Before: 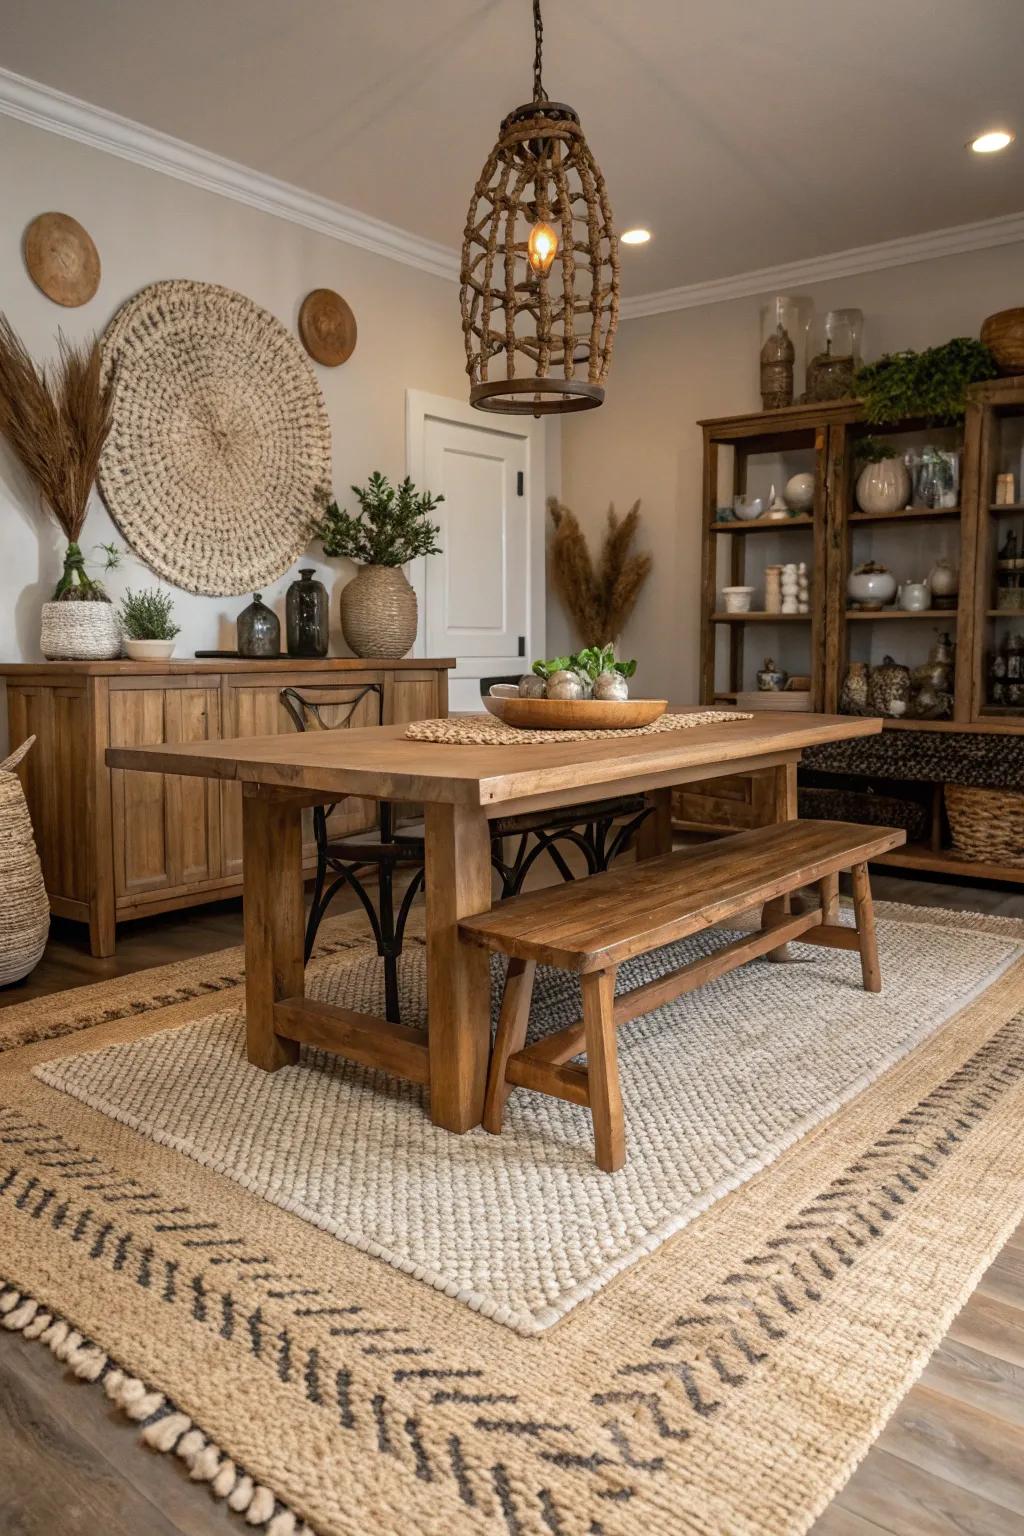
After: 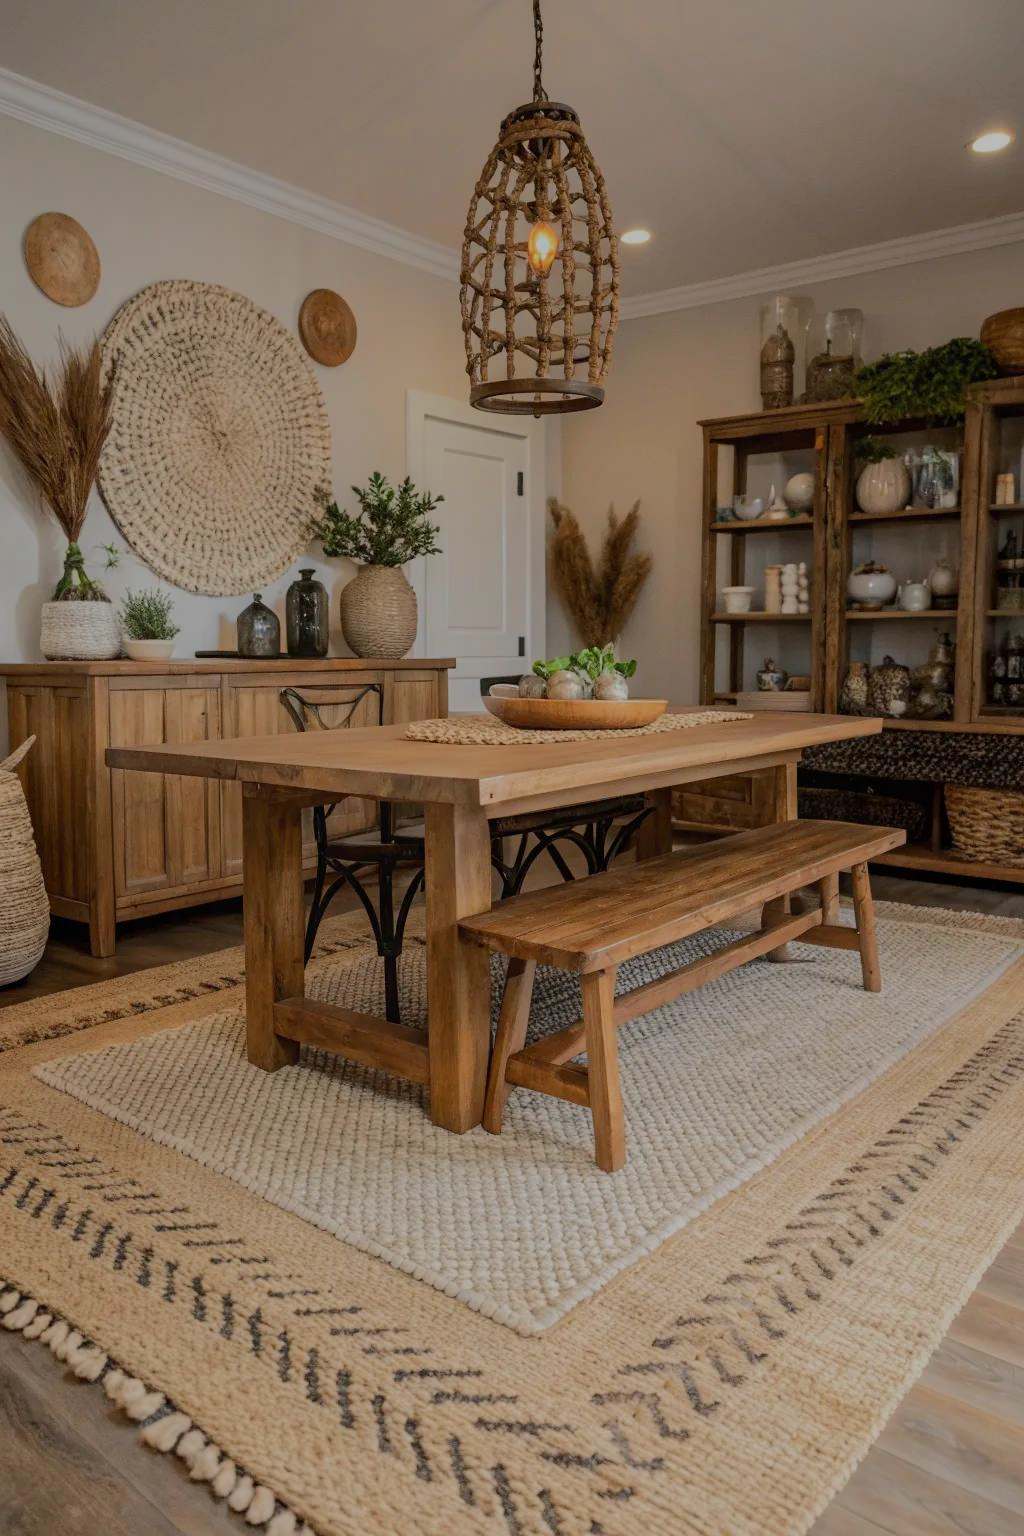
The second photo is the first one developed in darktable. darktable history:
tone equalizer: -8 EV -0.032 EV, -7 EV 0.036 EV, -6 EV -0.005 EV, -5 EV 0.006 EV, -4 EV -0.037 EV, -3 EV -0.23 EV, -2 EV -0.633 EV, -1 EV -0.99 EV, +0 EV -0.994 EV, edges refinement/feathering 500, mask exposure compensation -1.57 EV, preserve details no
